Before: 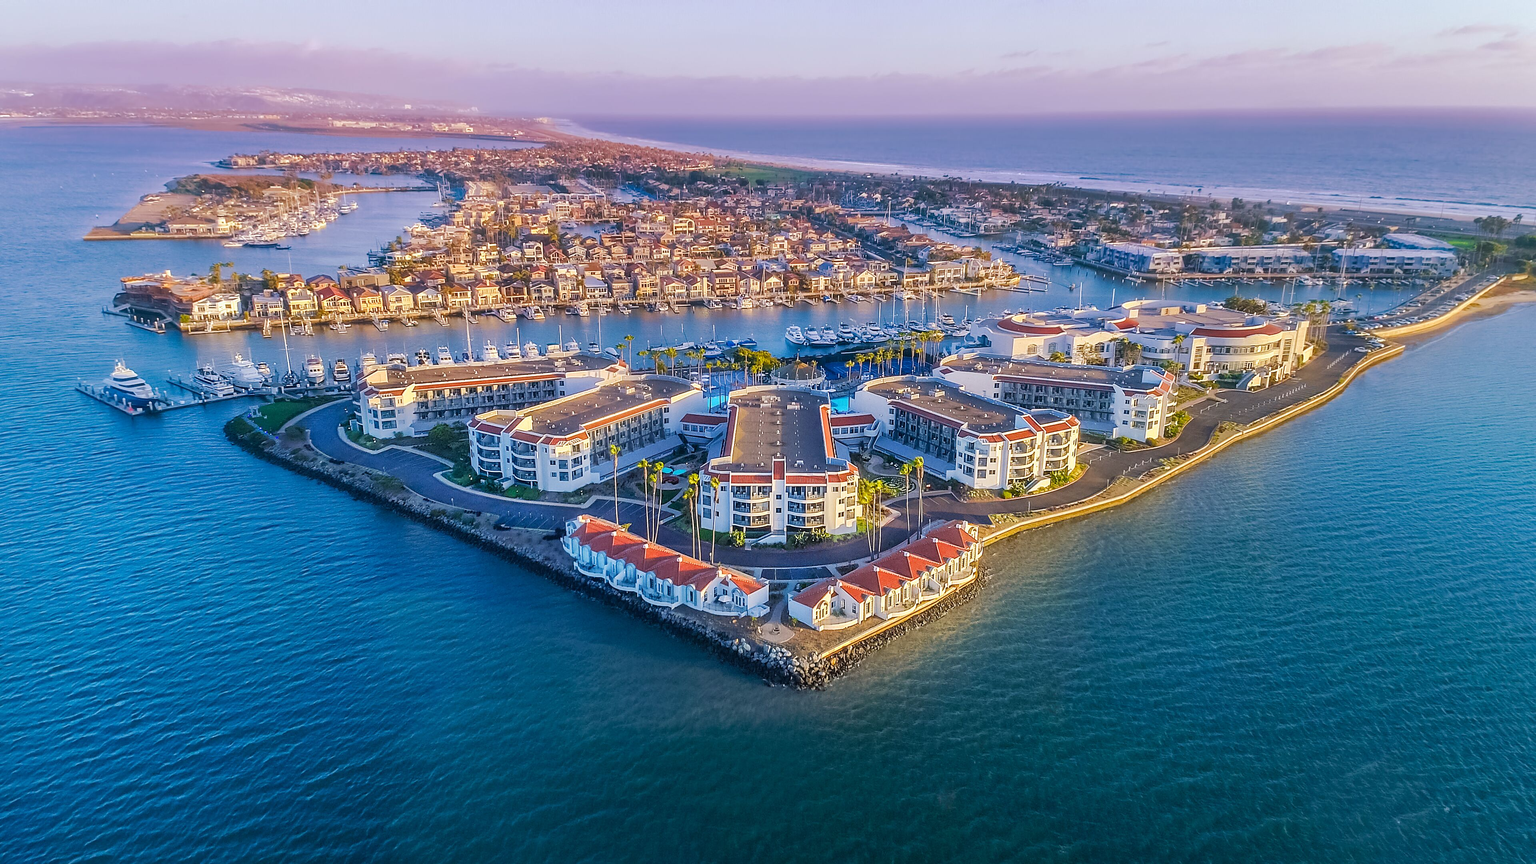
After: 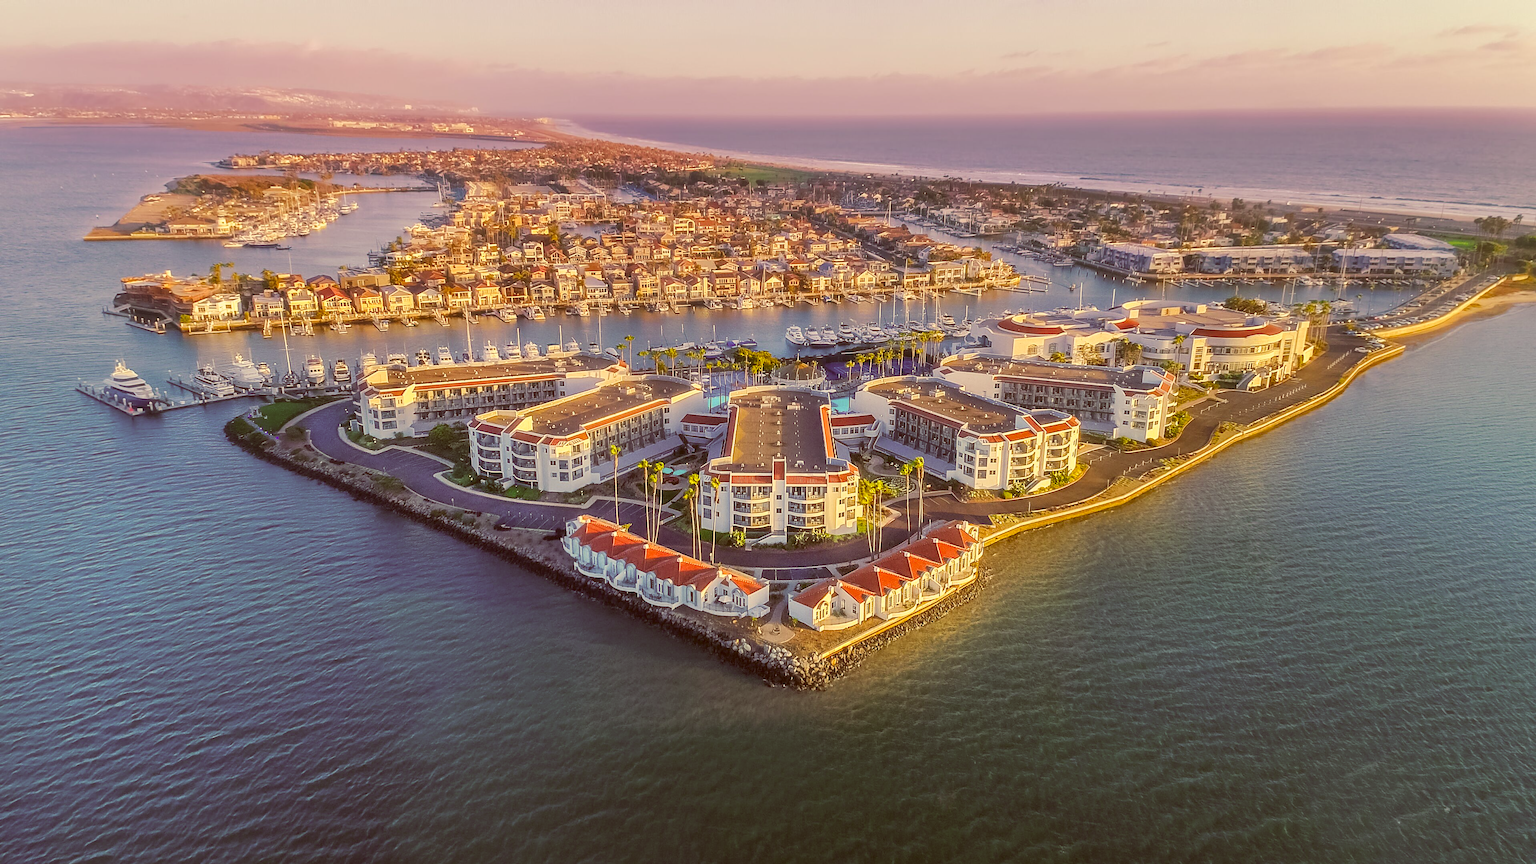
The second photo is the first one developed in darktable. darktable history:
color correction: highlights a* 0.973, highlights b* 24.35, shadows a* 15.7, shadows b* 24.7
haze removal: strength -0.083, distance 0.357, compatibility mode true, adaptive false
